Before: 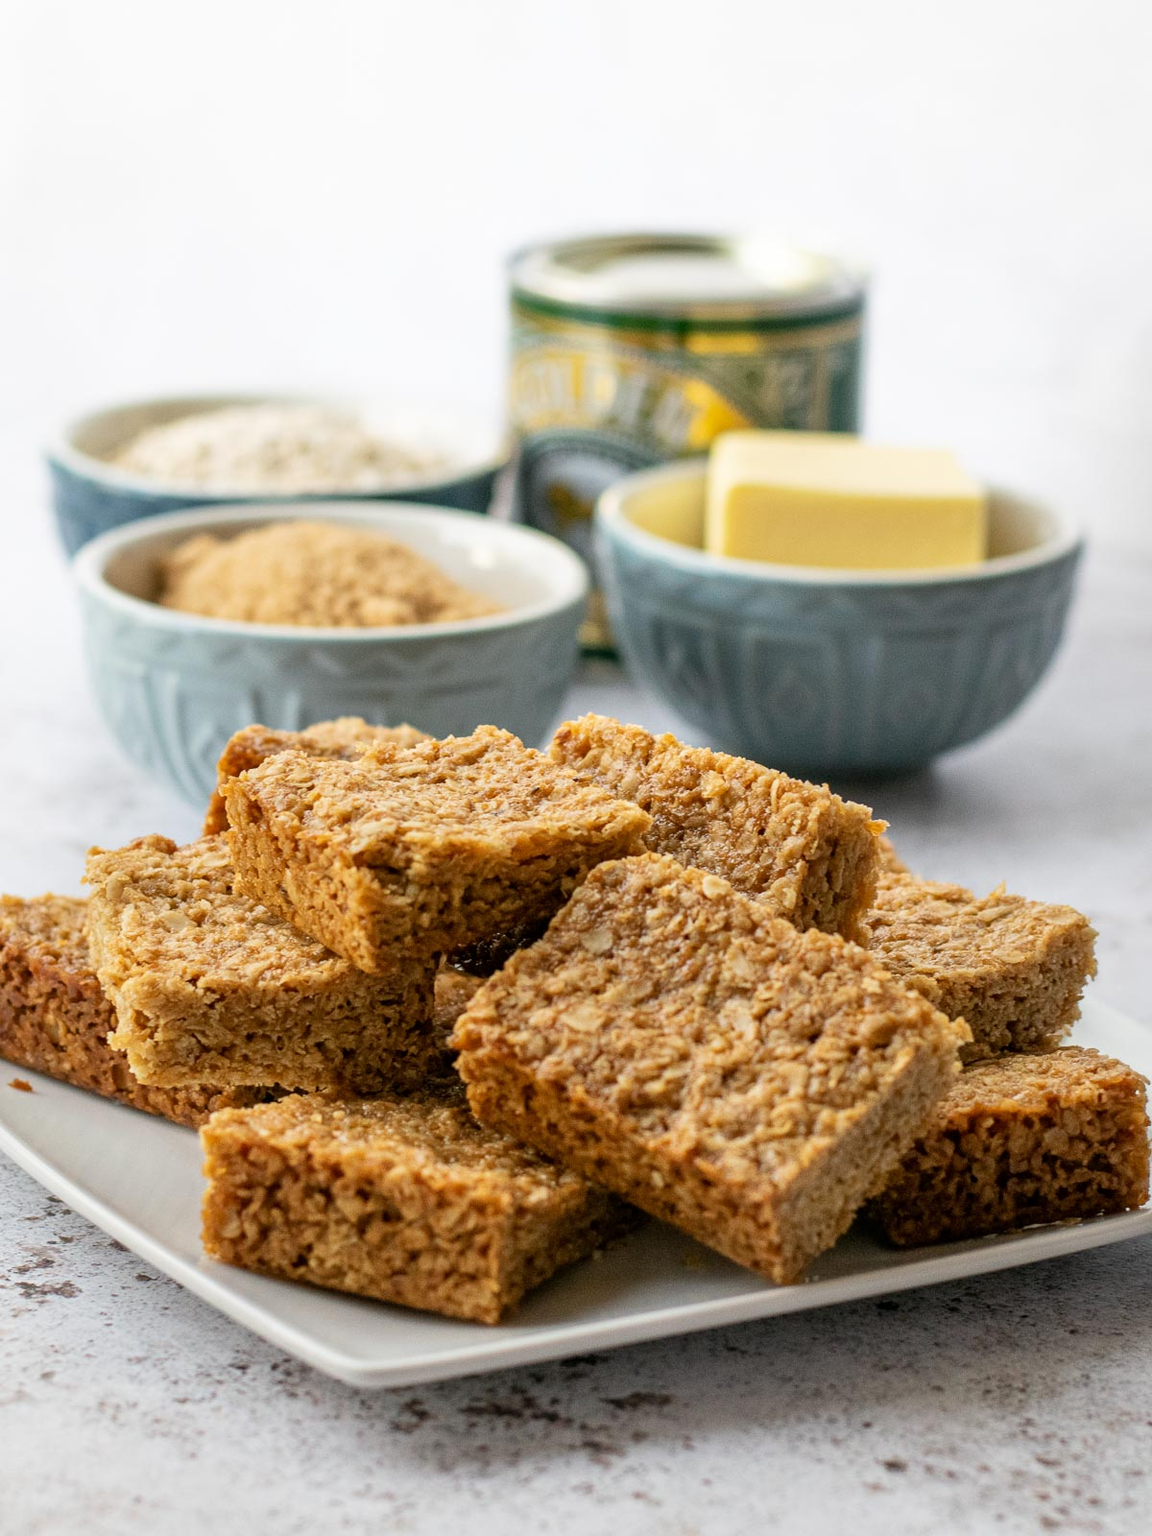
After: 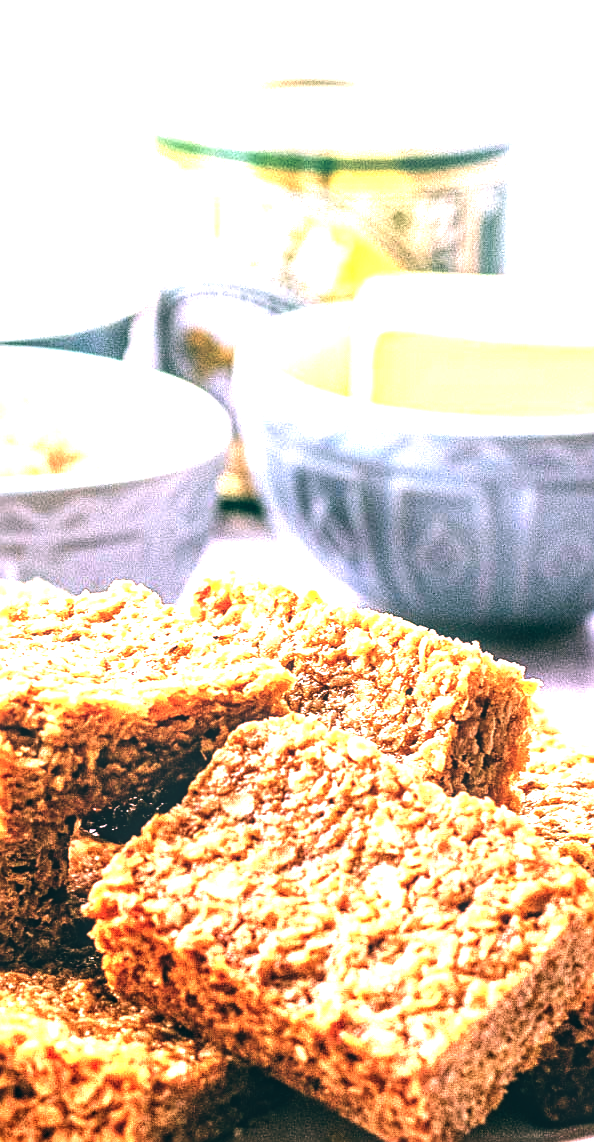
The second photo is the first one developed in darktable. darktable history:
exposure: black level correction 0, exposure 1.379 EV, compensate exposure bias true, compensate highlight preservation false
sharpen: on, module defaults
tone equalizer: -8 EV -0.75 EV, -7 EV -0.7 EV, -6 EV -0.6 EV, -5 EV -0.4 EV, -3 EV 0.4 EV, -2 EV 0.6 EV, -1 EV 0.7 EV, +0 EV 0.75 EV, edges refinement/feathering 500, mask exposure compensation -1.57 EV, preserve details no
color balance: lift [1.016, 0.983, 1, 1.017], gamma [0.78, 1.018, 1.043, 0.957], gain [0.786, 1.063, 0.937, 1.017], input saturation 118.26%, contrast 13.43%, contrast fulcrum 21.62%, output saturation 82.76%
local contrast: detail 130%
crop: left 32.075%, top 10.976%, right 18.355%, bottom 17.596%
white balance: red 1.066, blue 1.119
